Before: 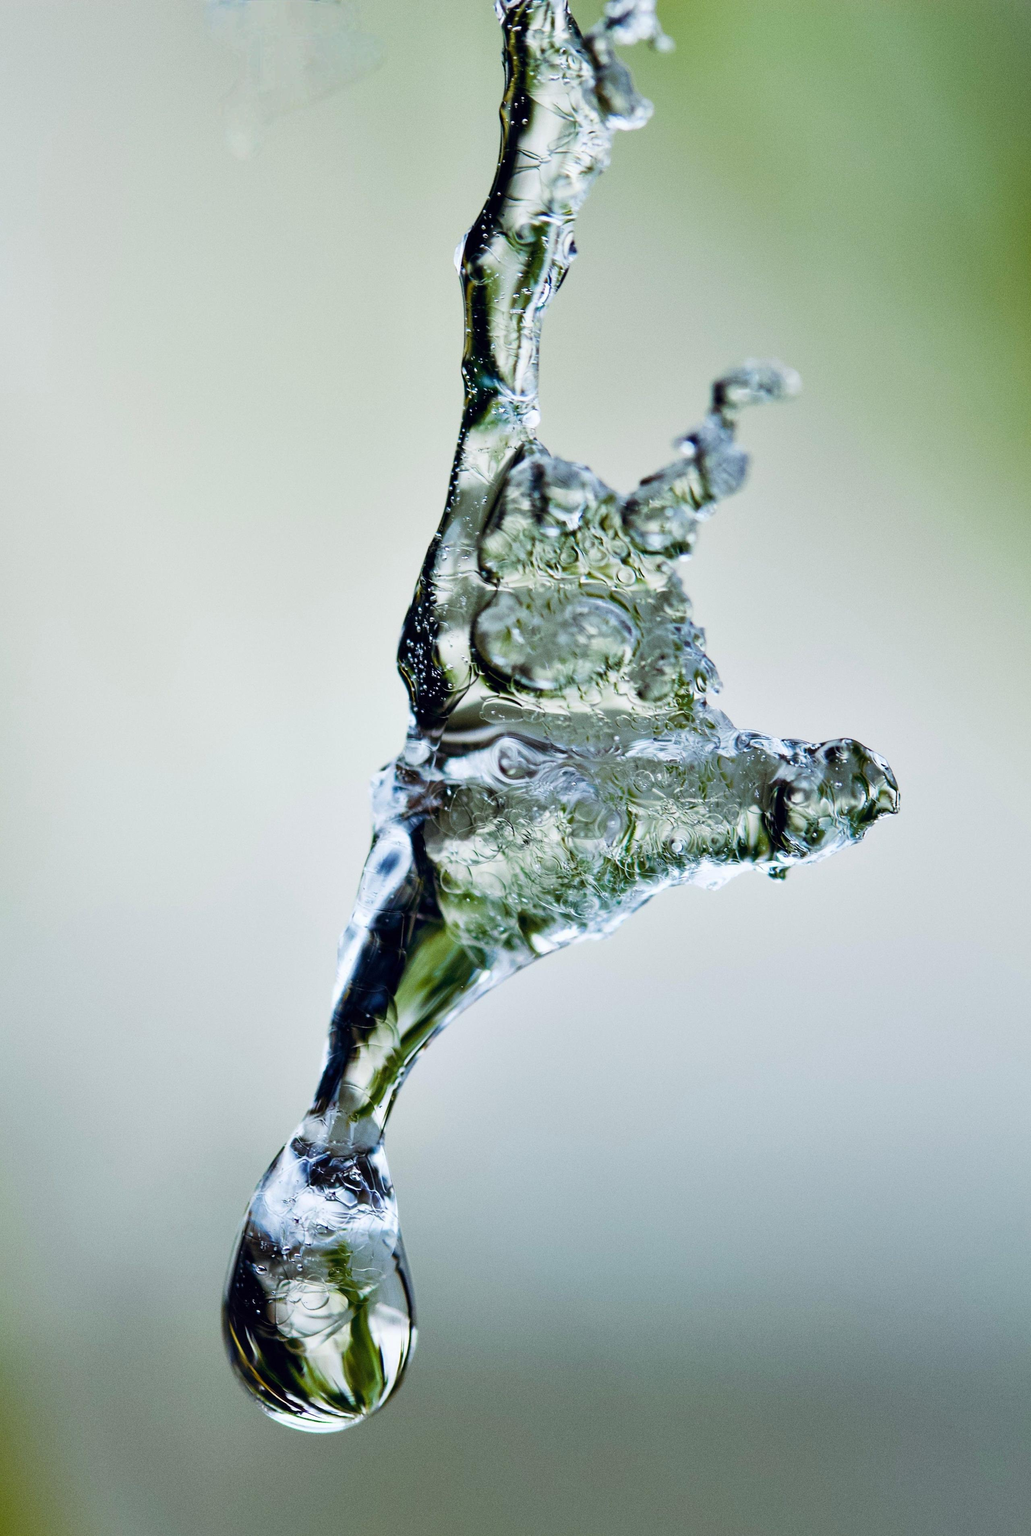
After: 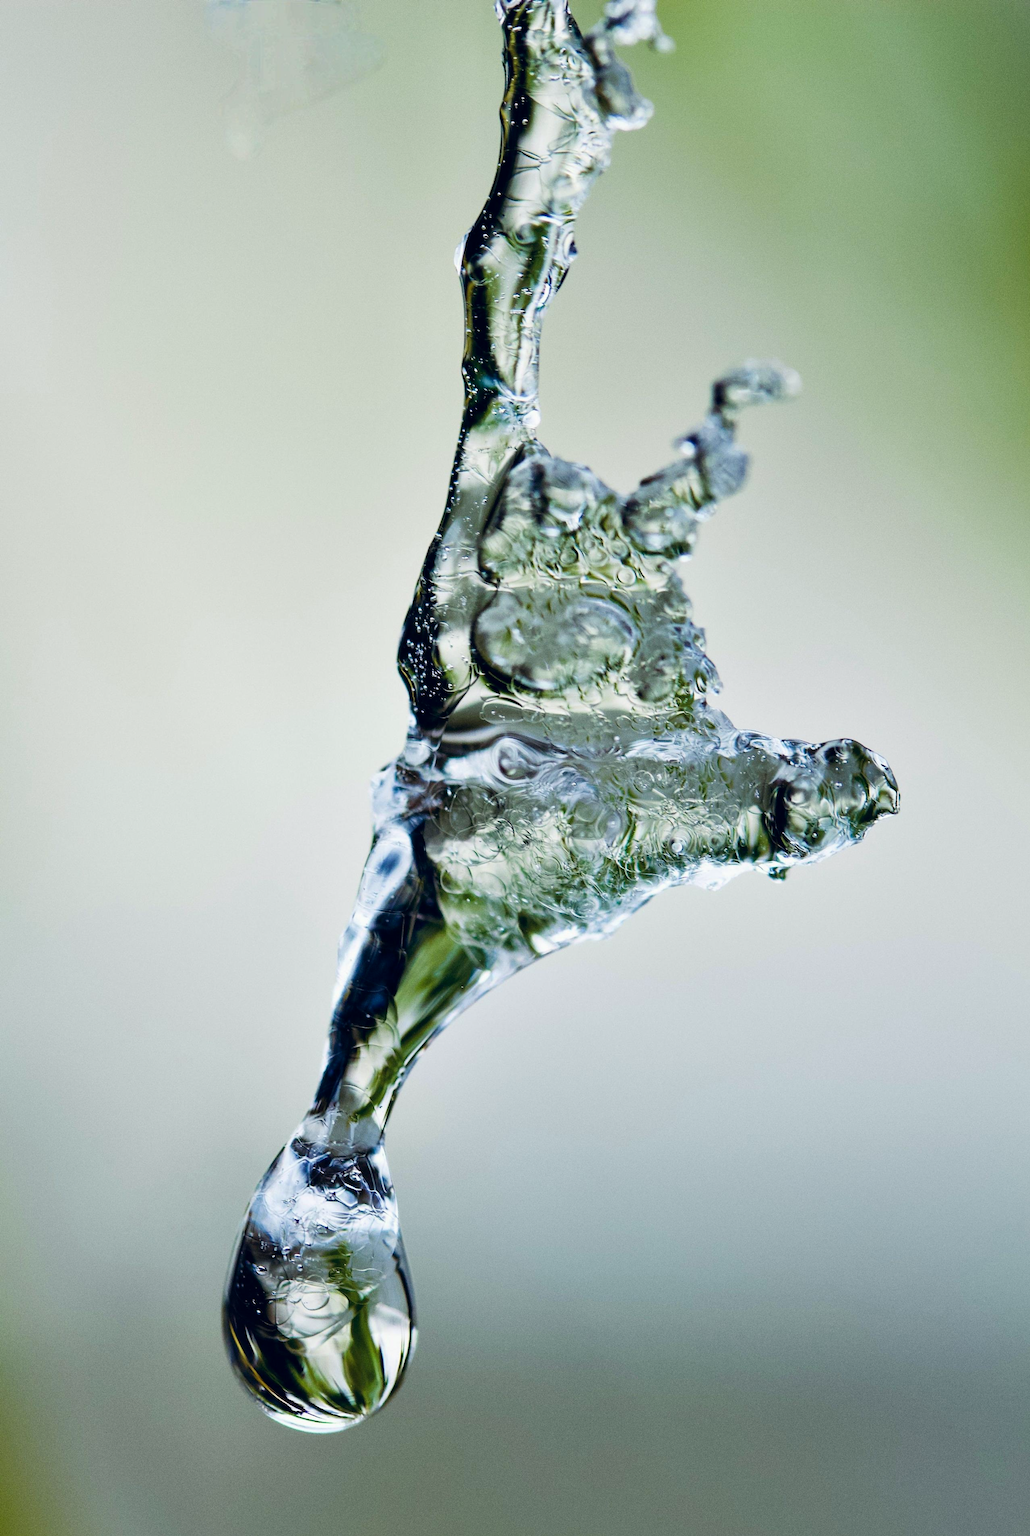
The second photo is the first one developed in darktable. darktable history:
color correction: highlights a* 0.216, highlights b* 2.66, shadows a* -1.28, shadows b* -4.07
